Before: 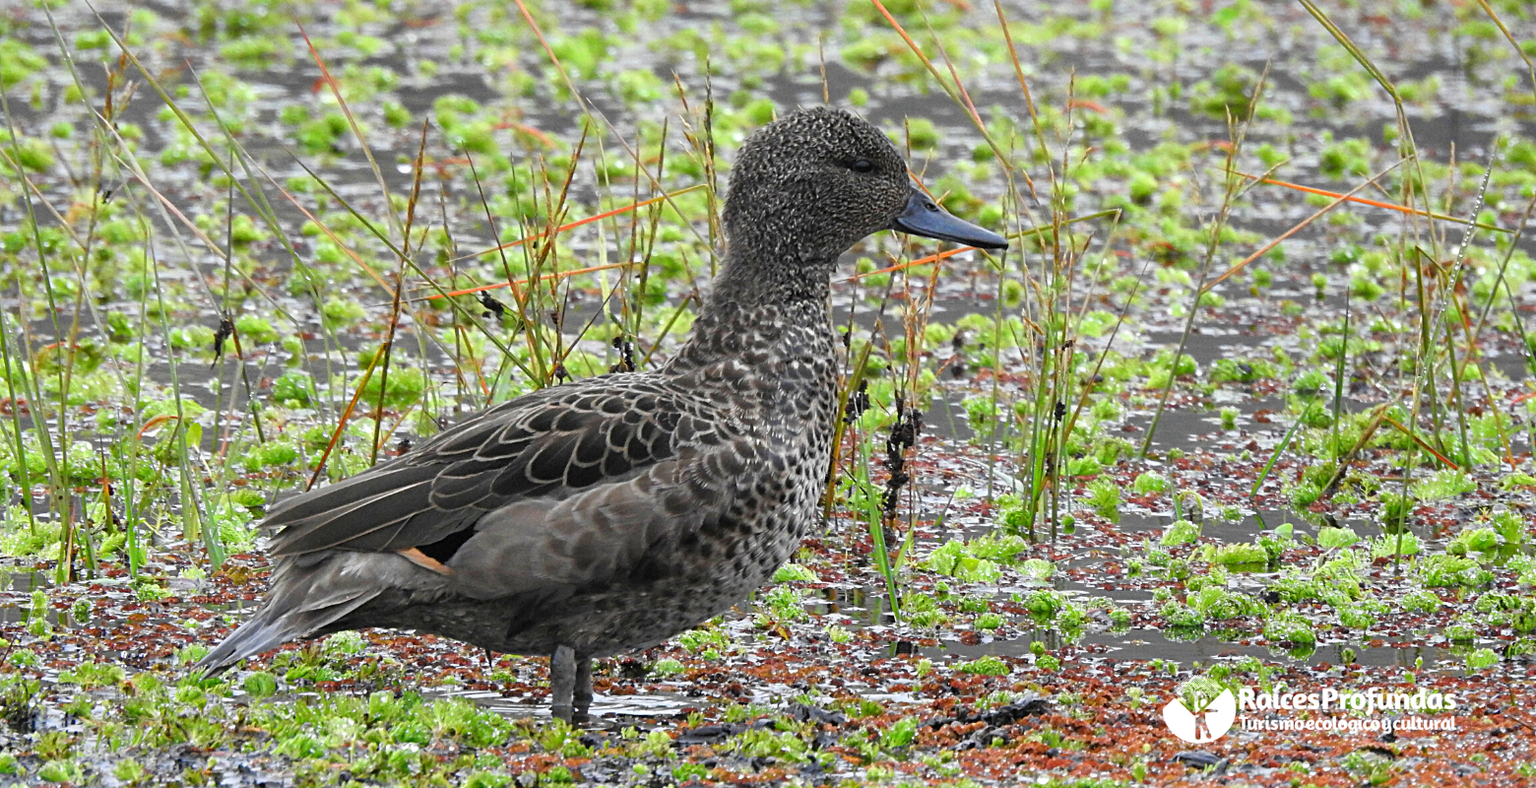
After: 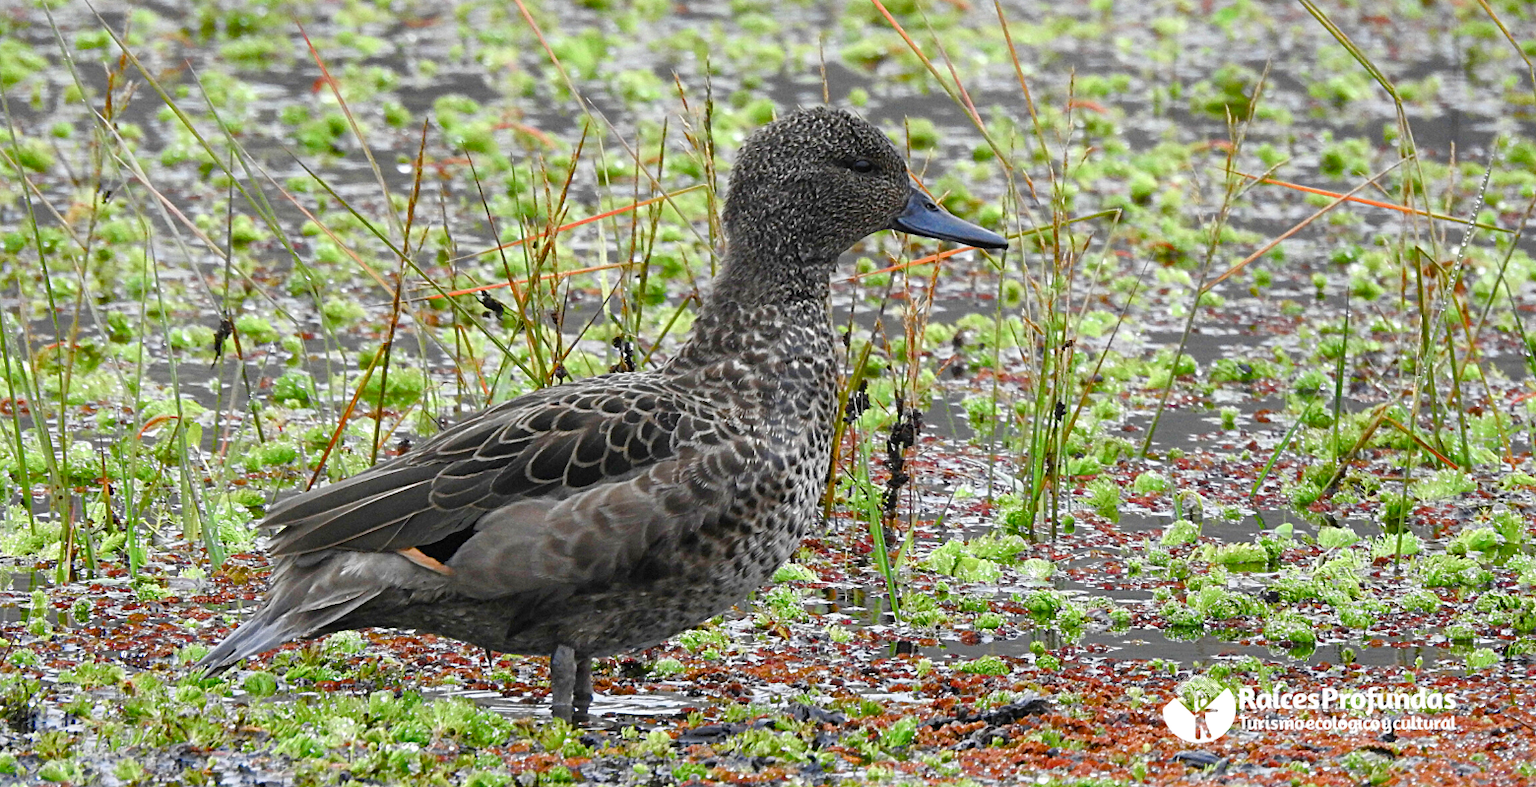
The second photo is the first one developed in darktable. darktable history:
color balance rgb: perceptual saturation grading › global saturation 20%, perceptual saturation grading › highlights -50.45%, perceptual saturation grading › shadows 30.275%, global vibrance 20%
